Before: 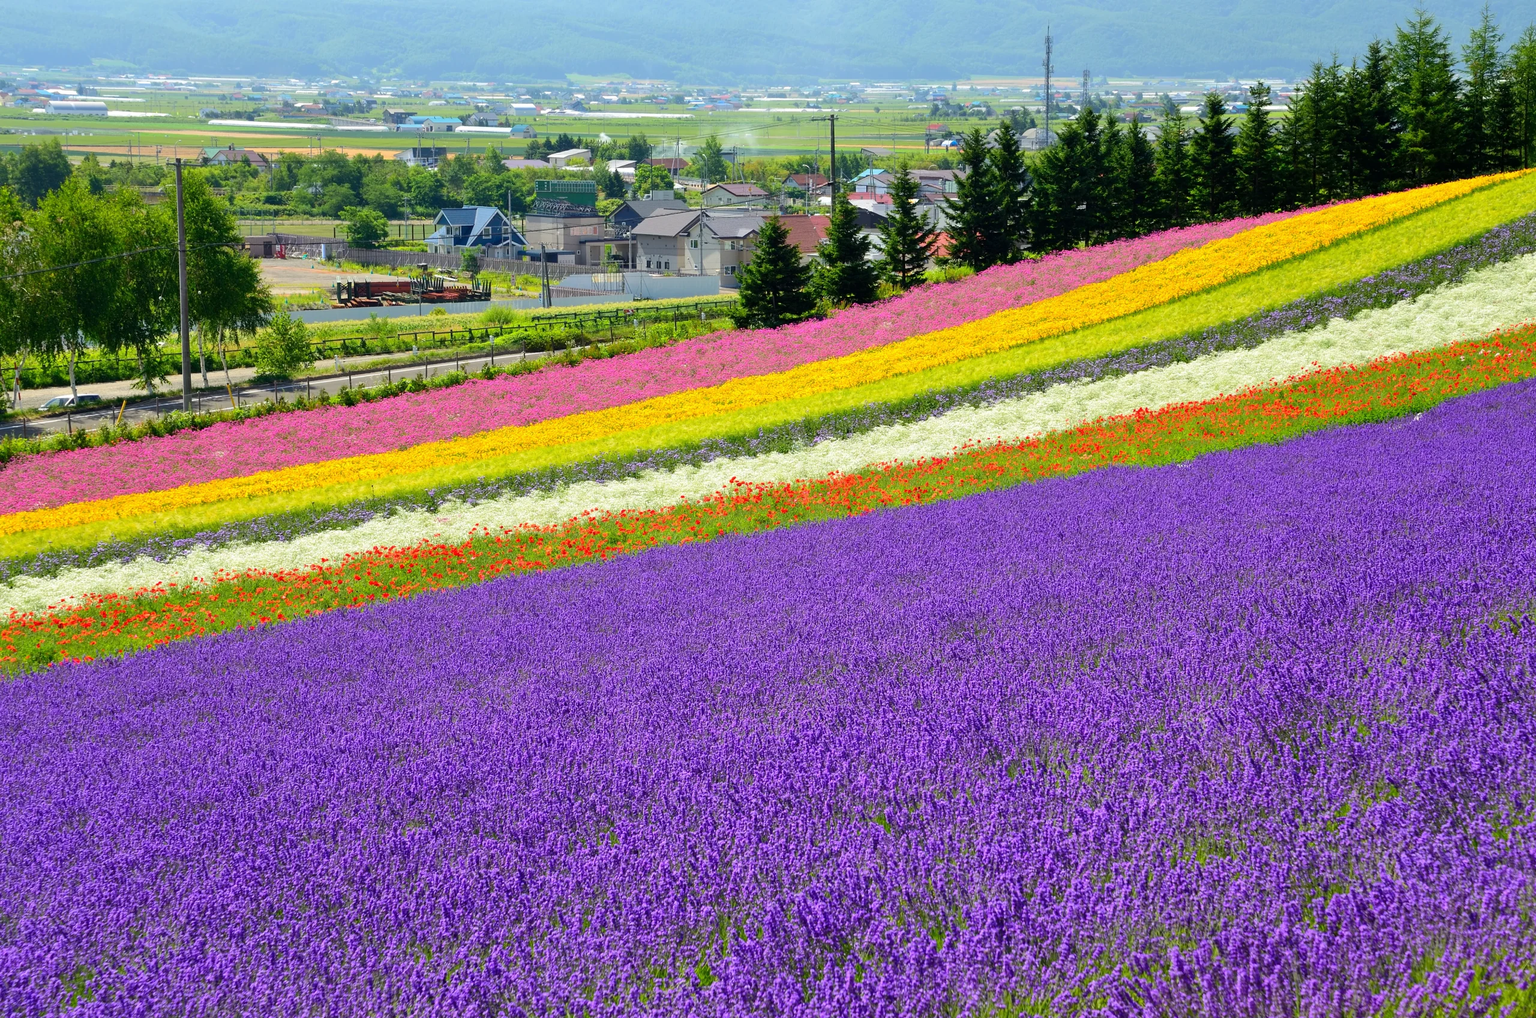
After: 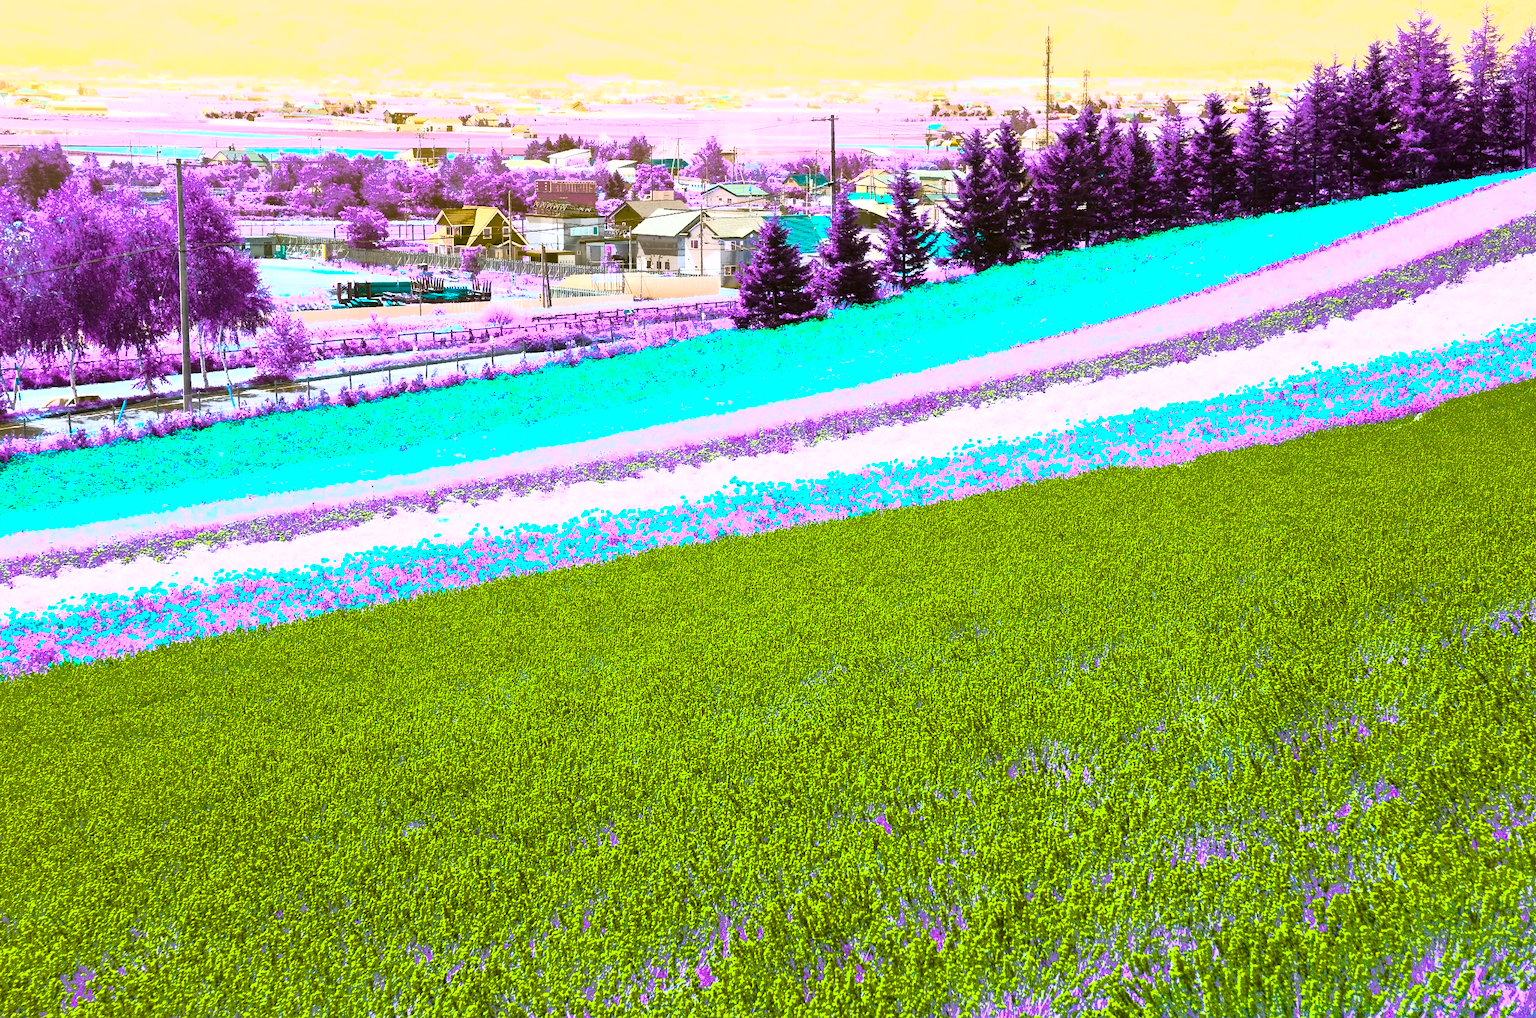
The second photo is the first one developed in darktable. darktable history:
exposure: black level correction 0, exposure 1.35 EV, compensate exposure bias true, compensate highlight preservation false
color balance rgb: hue shift 180°, global vibrance 50%, contrast 0.32%
contrast brightness saturation: contrast 0.08, saturation 0.02
fill light: exposure -0.73 EV, center 0.69, width 2.2
